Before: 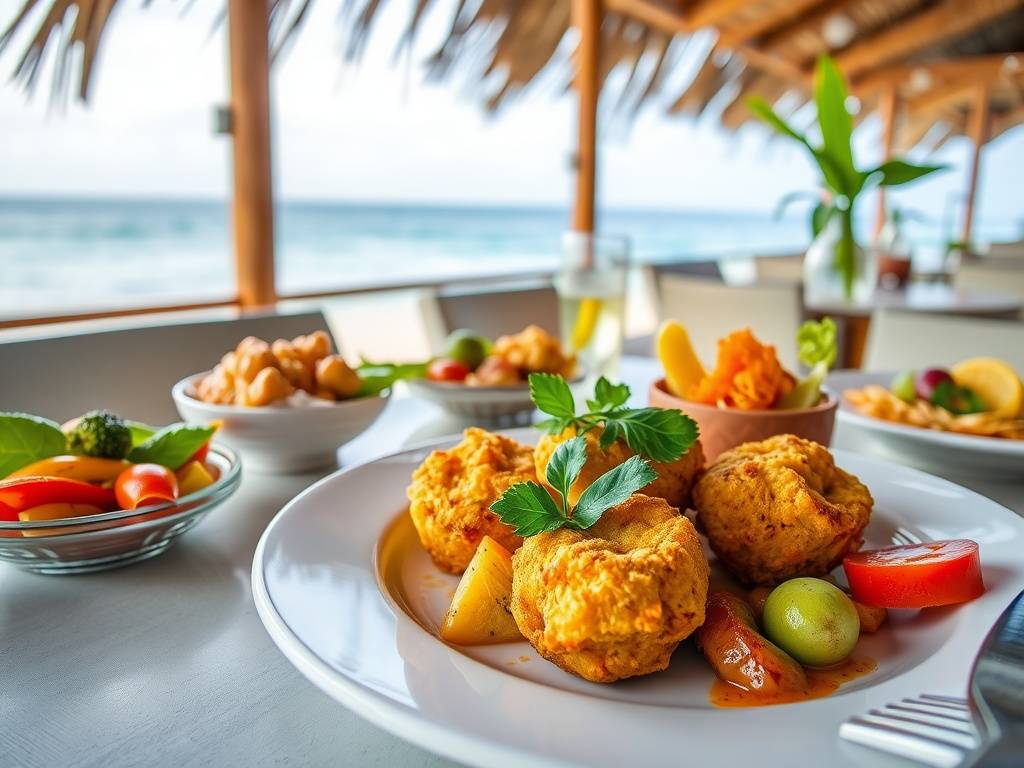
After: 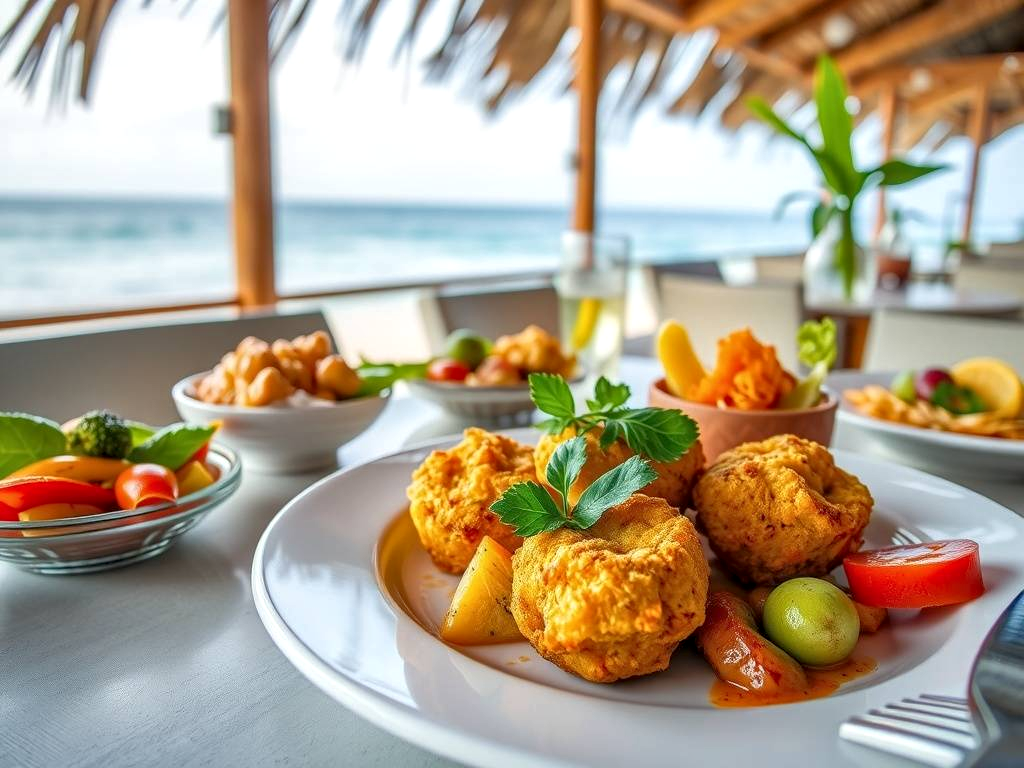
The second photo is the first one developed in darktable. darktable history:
white balance: emerald 1
rgb curve: curves: ch0 [(0, 0) (0.053, 0.068) (0.122, 0.128) (1, 1)]
local contrast: on, module defaults
